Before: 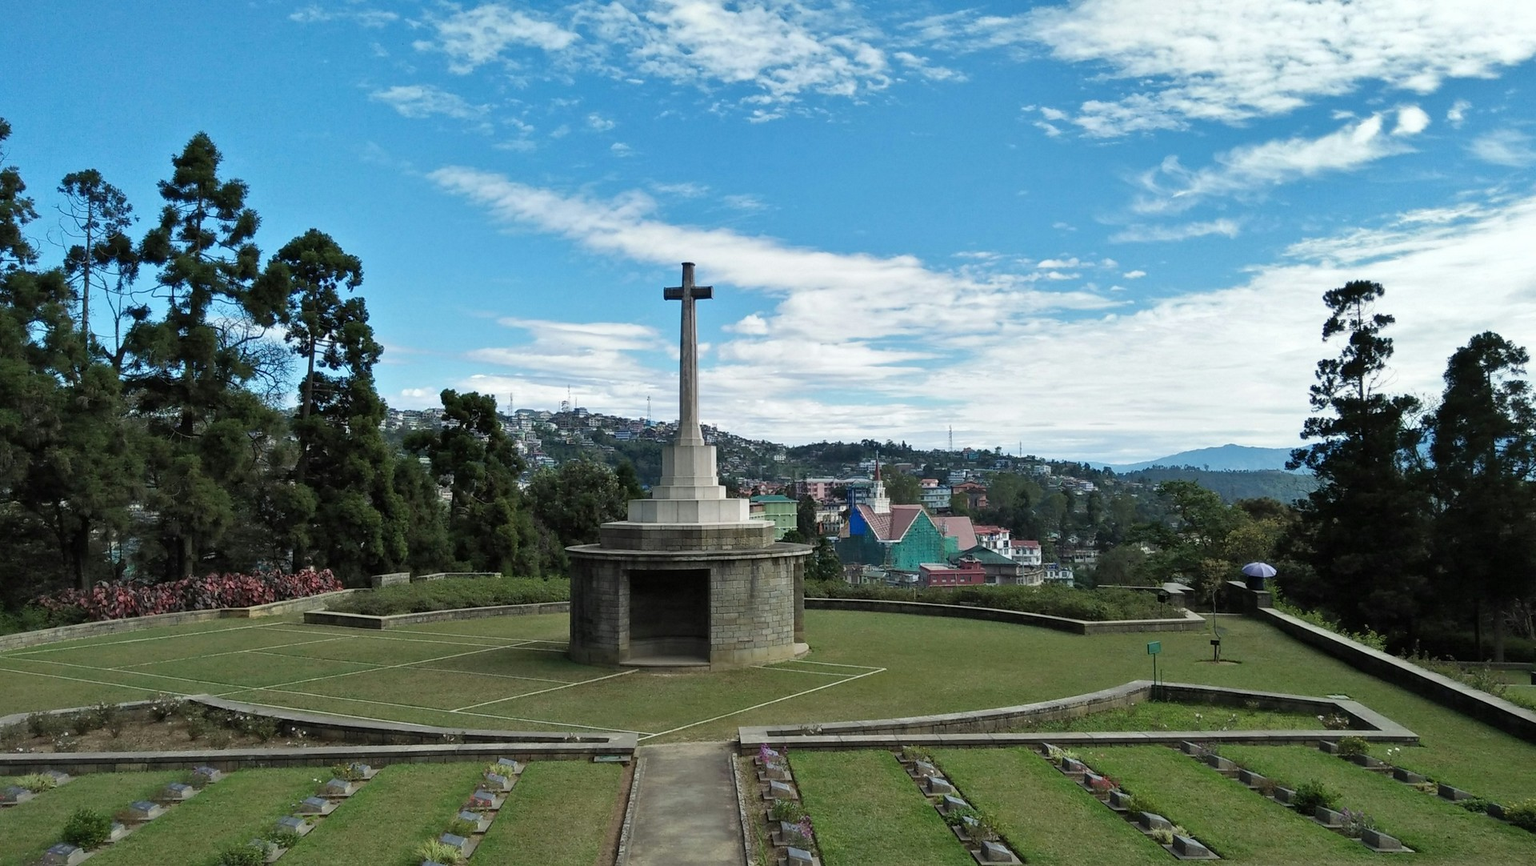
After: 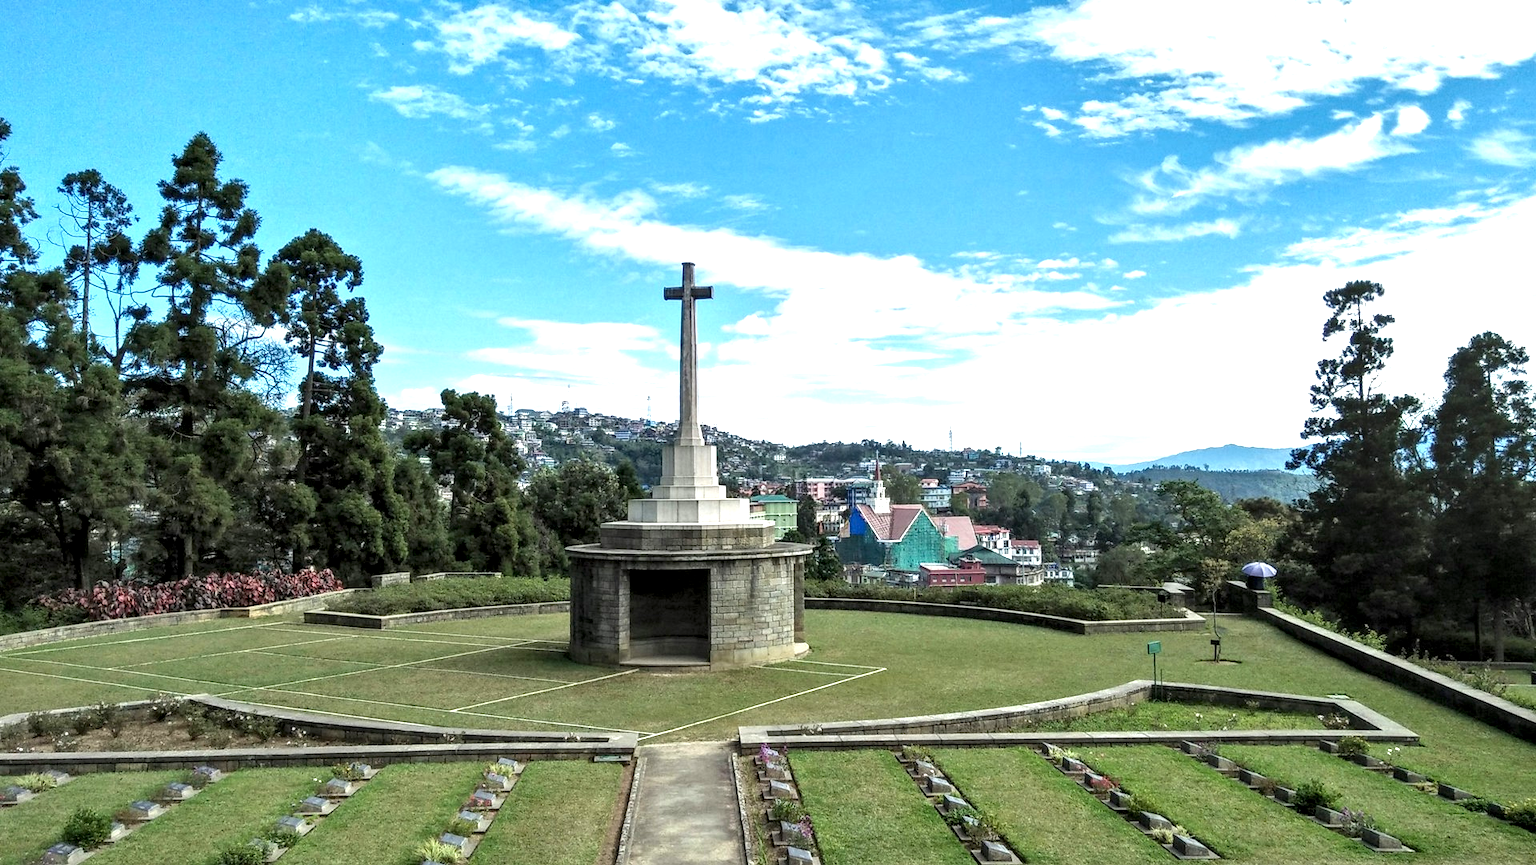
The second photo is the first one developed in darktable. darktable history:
local contrast: highlights 25%, detail 150%
exposure: exposure 0.935 EV, compensate highlight preservation false
